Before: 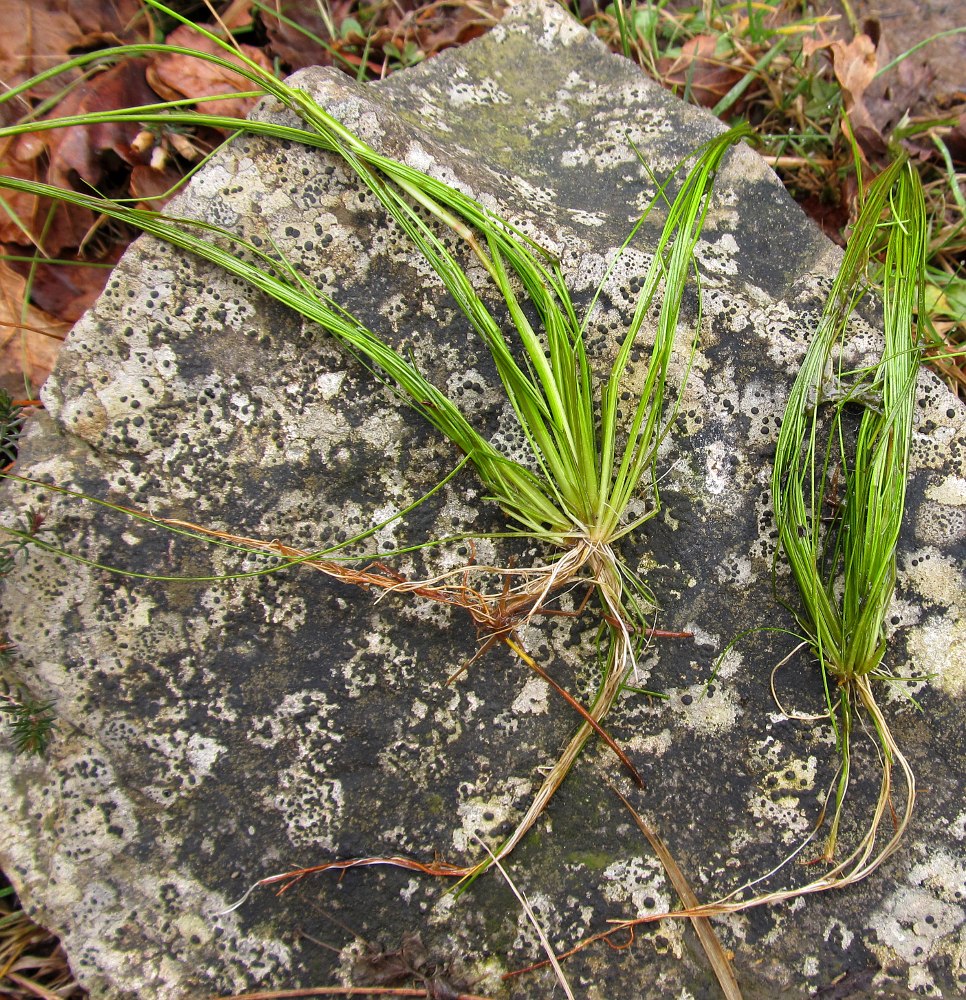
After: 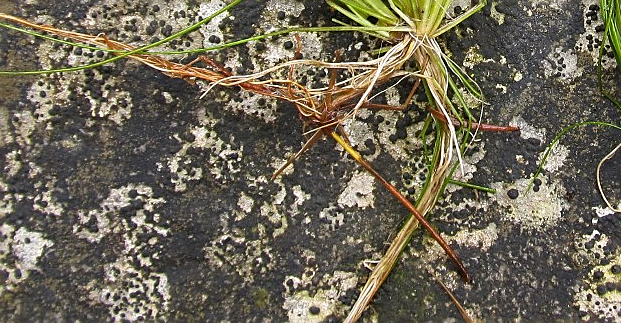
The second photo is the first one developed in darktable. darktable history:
crop: left 18.05%, top 50.682%, right 17.598%, bottom 16.924%
sharpen: on, module defaults
